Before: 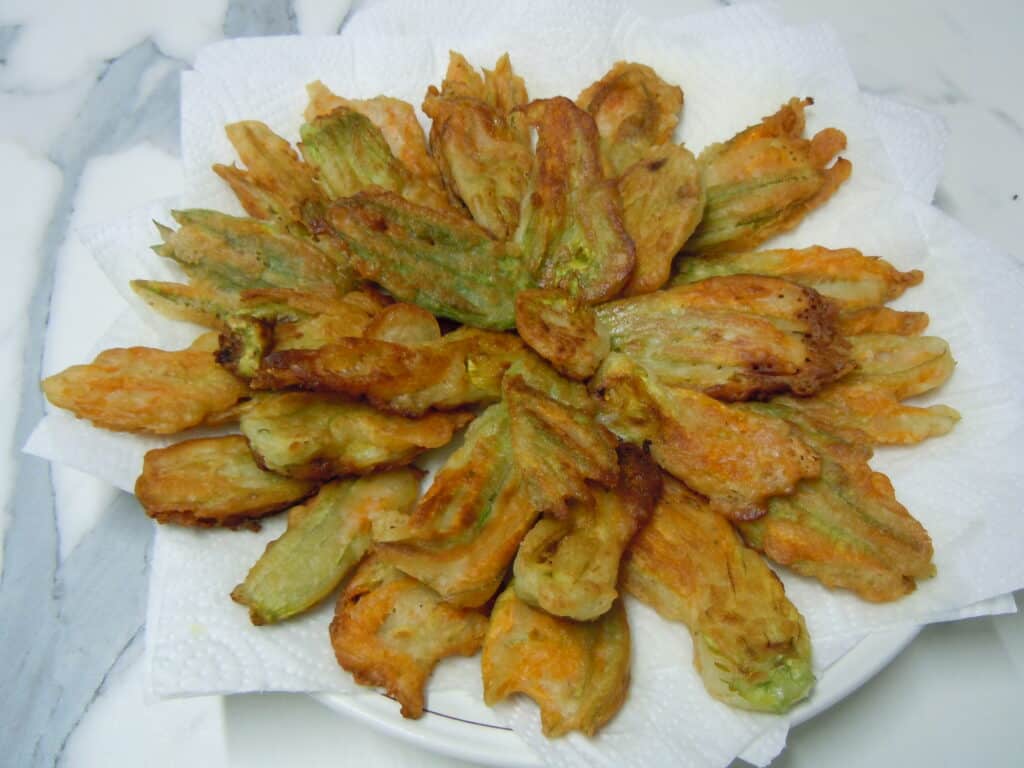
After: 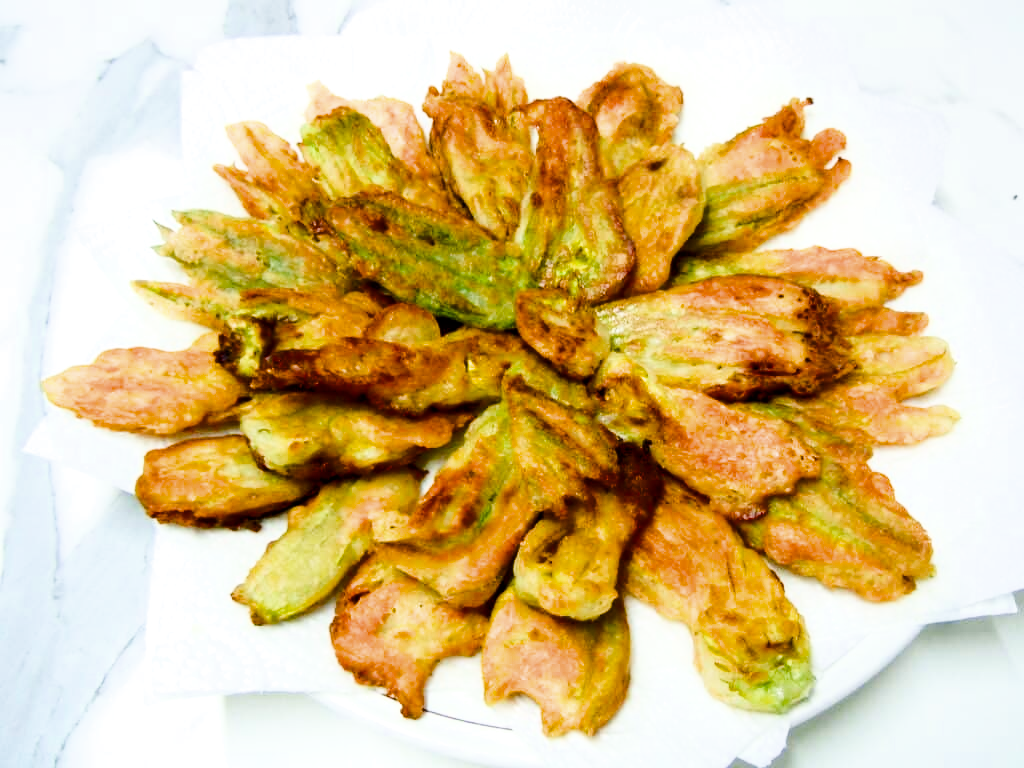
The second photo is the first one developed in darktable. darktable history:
exposure: exposure 1 EV, compensate highlight preservation false
filmic rgb: black relative exposure -5.05 EV, white relative exposure 3.98 EV, hardness 2.9, contrast 1.097, highlights saturation mix -18.54%
color balance rgb: shadows lift › chroma 2.005%, shadows lift › hue 216.92°, perceptual saturation grading › global saturation 20%, perceptual saturation grading › highlights -24.981%, perceptual saturation grading › shadows 49.432%, perceptual brilliance grading › highlights 46.981%, perceptual brilliance grading › mid-tones 22.383%, perceptual brilliance grading › shadows -5.915%, global vibrance 16.238%, saturation formula JzAzBz (2021)
tone curve: curves: ch0 [(0, 0) (0.003, 0.002) (0.011, 0.007) (0.025, 0.015) (0.044, 0.026) (0.069, 0.041) (0.1, 0.059) (0.136, 0.08) (0.177, 0.105) (0.224, 0.132) (0.277, 0.163) (0.335, 0.198) (0.399, 0.253) (0.468, 0.341) (0.543, 0.435) (0.623, 0.532) (0.709, 0.635) (0.801, 0.745) (0.898, 0.873) (1, 1)], color space Lab, independent channels, preserve colors none
contrast equalizer: y [[0.5, 0.5, 0.478, 0.5, 0.5, 0.5], [0.5 ×6], [0.5 ×6], [0 ×6], [0 ×6]]
